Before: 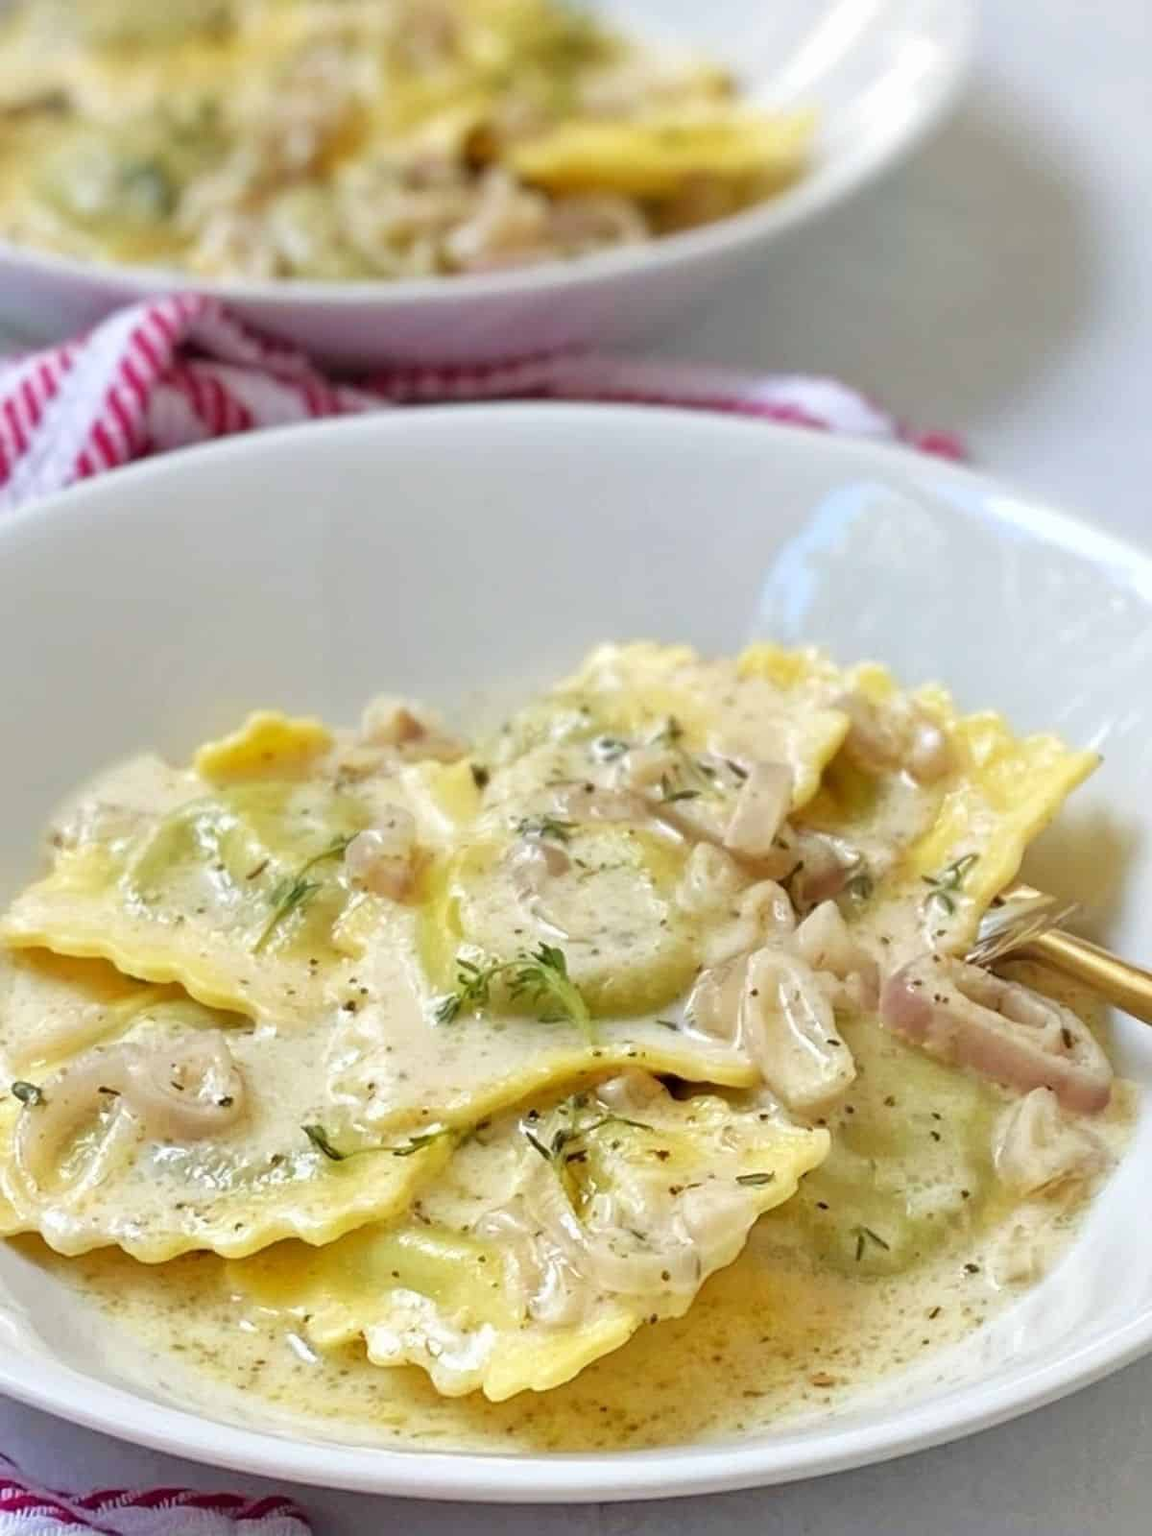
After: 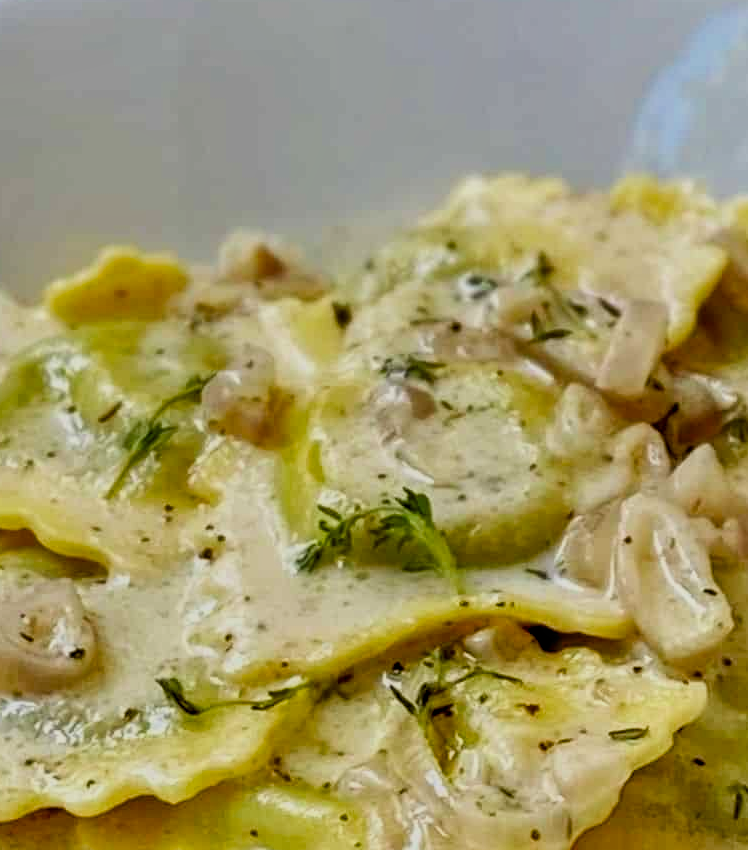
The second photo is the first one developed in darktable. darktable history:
local contrast: on, module defaults
shadows and highlights: low approximation 0.01, soften with gaussian
crop: left 13.195%, top 30.892%, right 24.422%, bottom 15.965%
contrast brightness saturation: brightness -0.207, saturation 0.082
filmic rgb: black relative exposure -5.15 EV, white relative exposure 3.99 EV, hardness 2.9, contrast 1.191, highlights saturation mix -29.62%, color science v6 (2022)
color balance rgb: power › hue 60.12°, perceptual saturation grading › global saturation -1.938%, perceptual saturation grading › highlights -6.961%, perceptual saturation grading › mid-tones 8.454%, perceptual saturation grading › shadows 4.43%, global vibrance 34.77%
